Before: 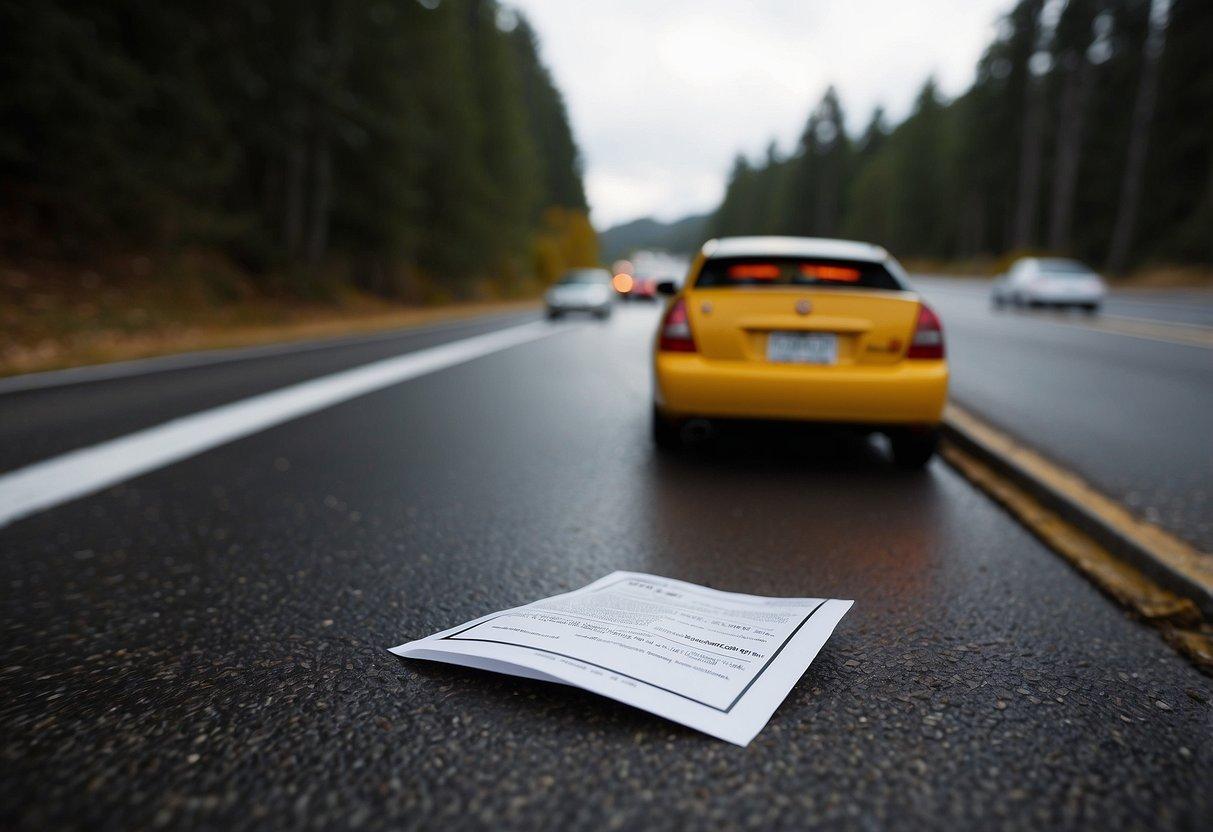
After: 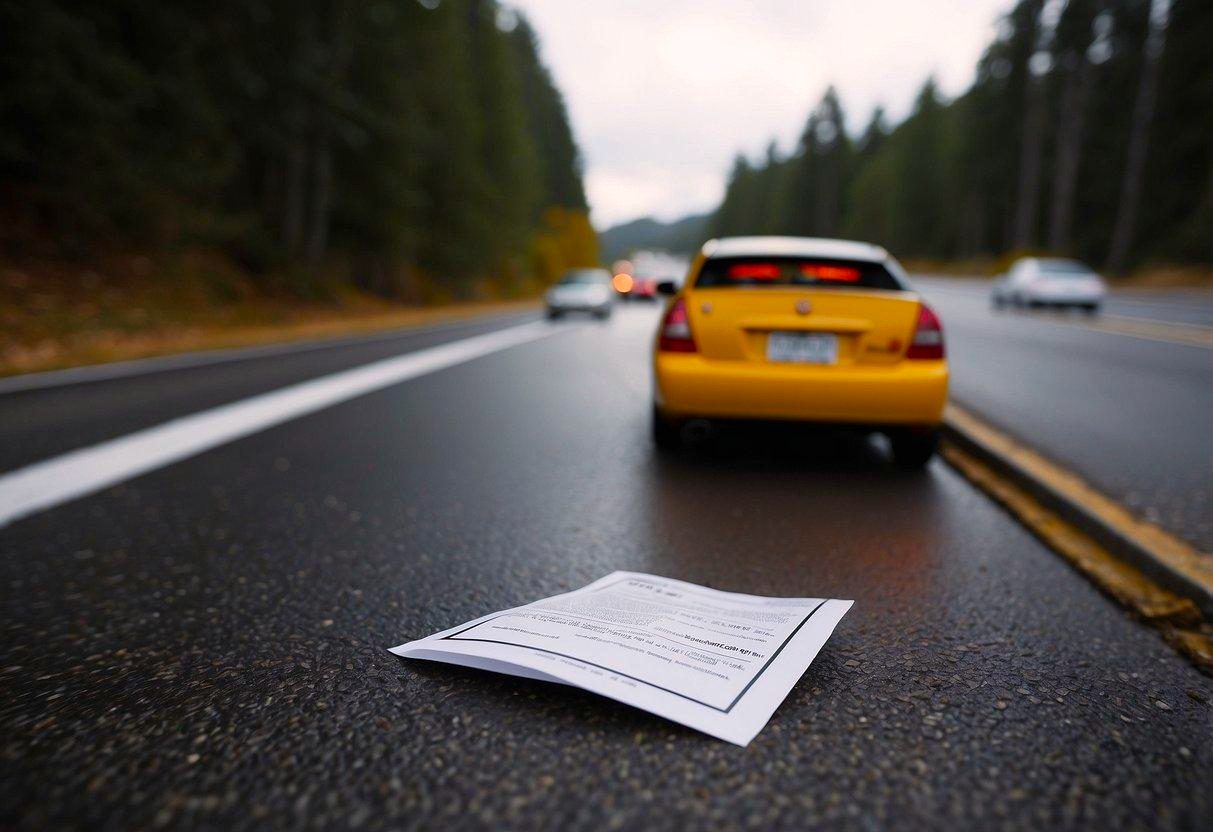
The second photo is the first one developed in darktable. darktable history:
color correction: highlights a* 3.27, highlights b* 2.08, saturation 1.24
